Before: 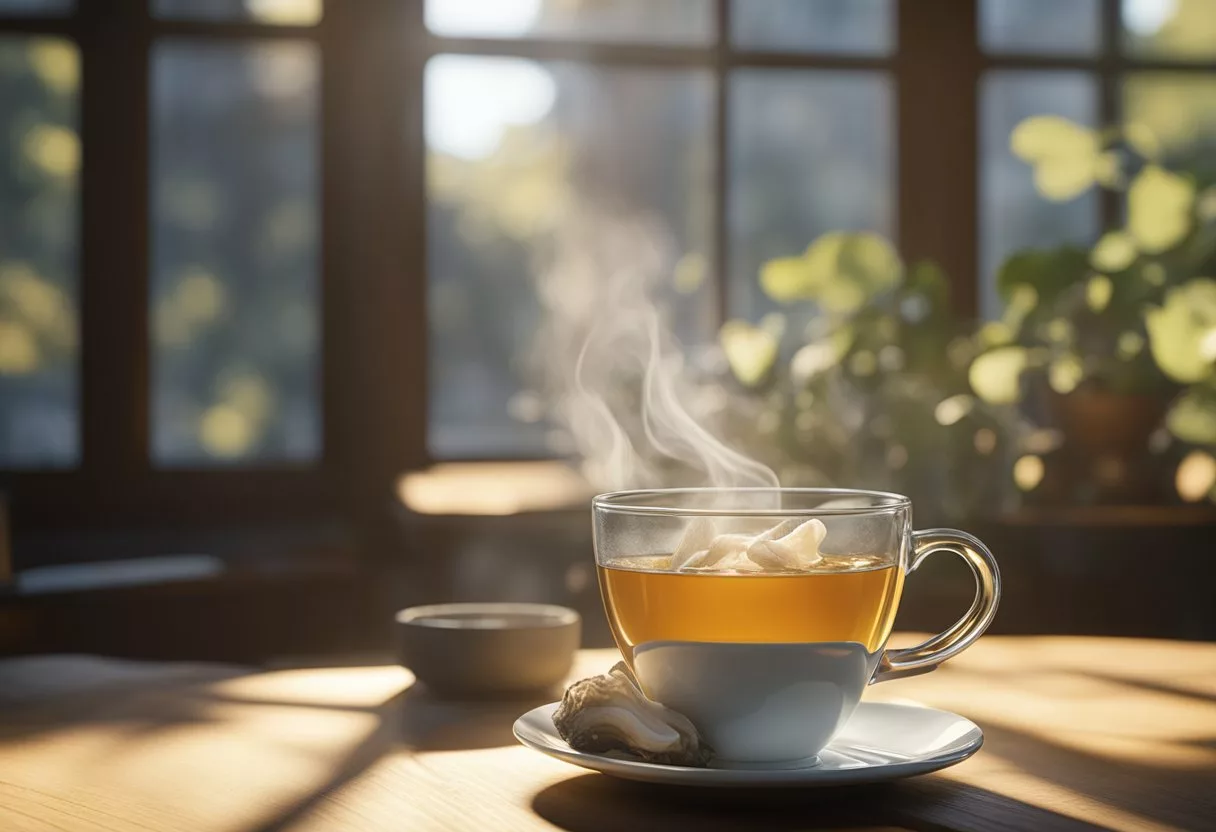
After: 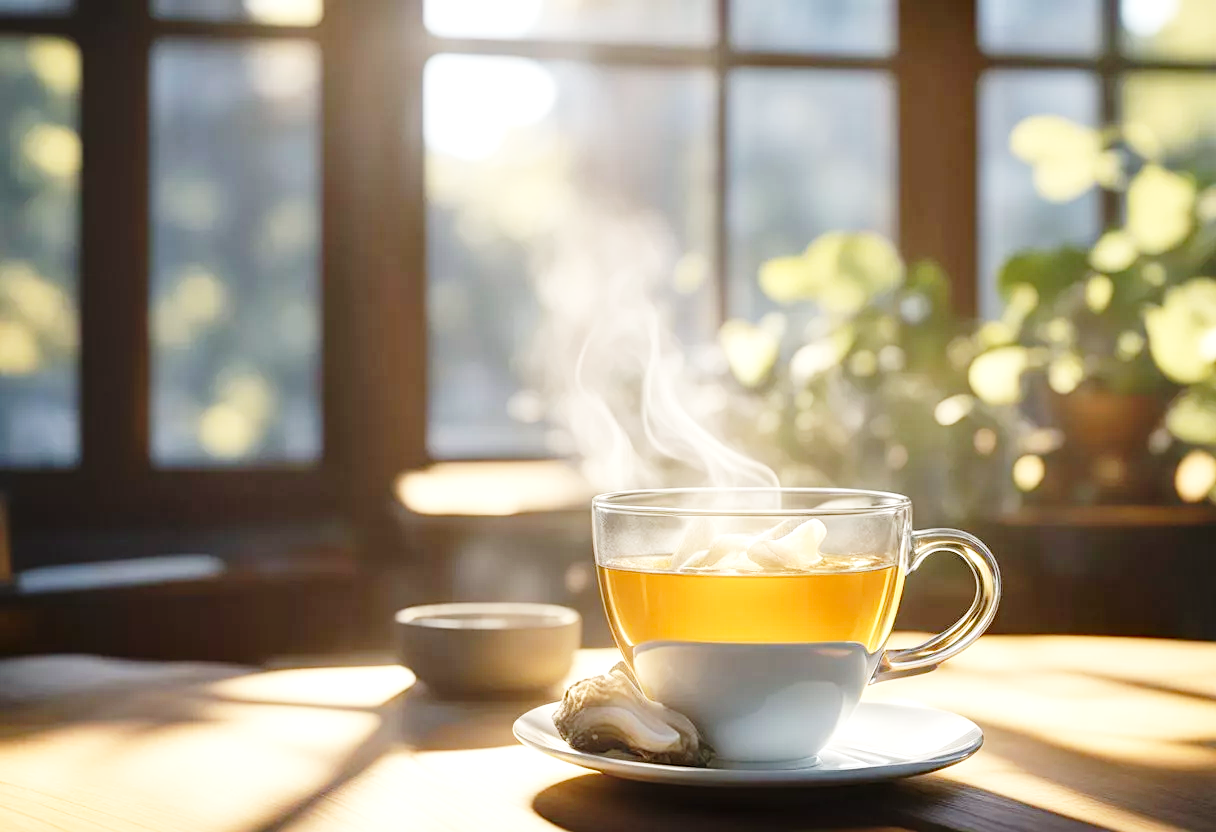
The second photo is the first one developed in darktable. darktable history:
base curve: curves: ch0 [(0, 0) (0.028, 0.03) (0.121, 0.232) (0.46, 0.748) (0.859, 0.968) (1, 1)], fusion 1, preserve colors none
